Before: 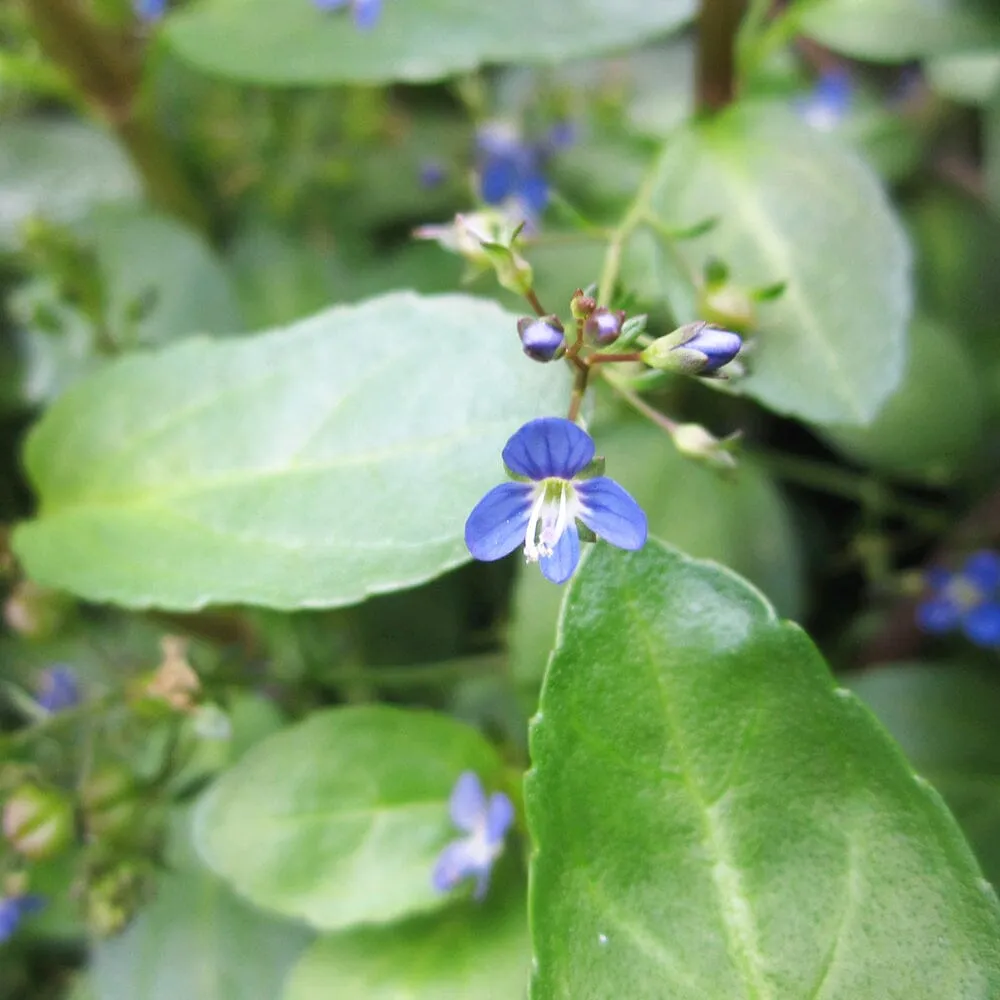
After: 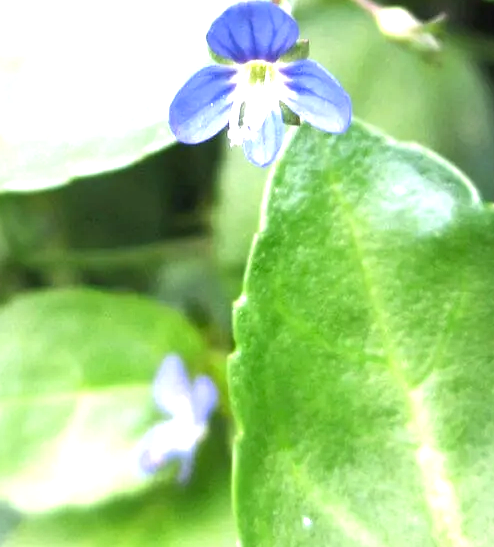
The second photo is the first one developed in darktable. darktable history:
exposure: black level correction 0, exposure 0.877 EV, compensate exposure bias true, compensate highlight preservation false
local contrast: mode bilateral grid, contrast 100, coarseness 100, detail 165%, midtone range 0.2
crop: left 29.672%, top 41.786%, right 20.851%, bottom 3.487%
white balance: emerald 1
